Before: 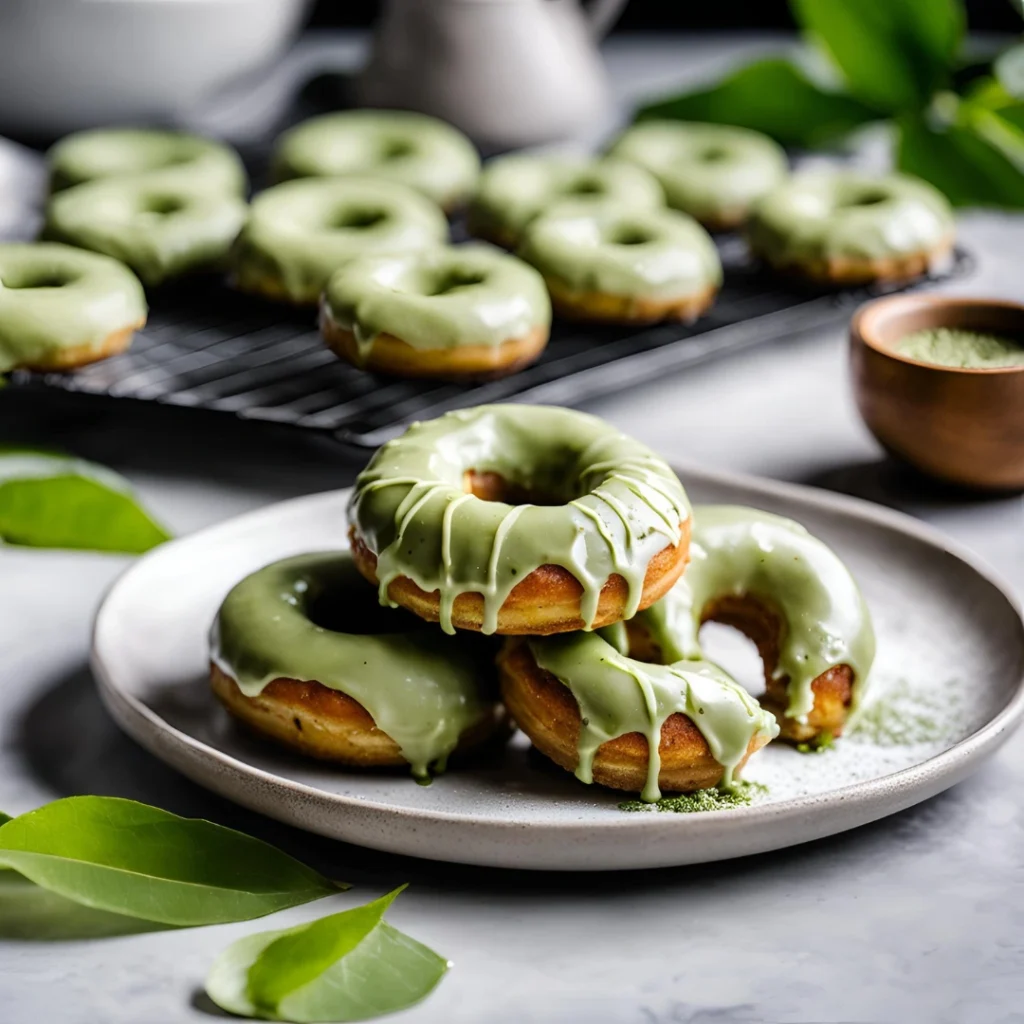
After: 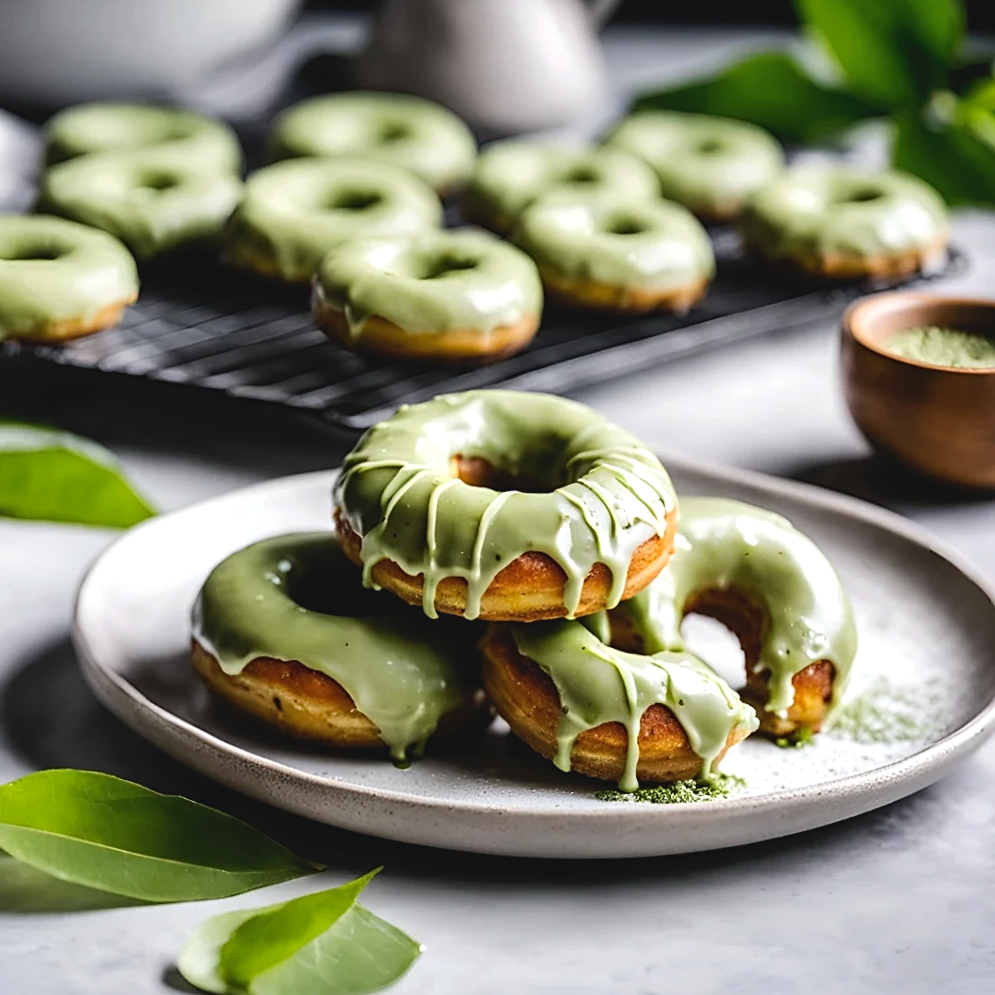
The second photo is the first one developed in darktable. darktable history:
contrast brightness saturation: contrast -0.11
crop and rotate: angle -1.69°
sharpen: on, module defaults
tone equalizer: -8 EV -0.417 EV, -7 EV -0.389 EV, -6 EV -0.333 EV, -5 EV -0.222 EV, -3 EV 0.222 EV, -2 EV 0.333 EV, -1 EV 0.389 EV, +0 EV 0.417 EV, edges refinement/feathering 500, mask exposure compensation -1.57 EV, preserve details no
